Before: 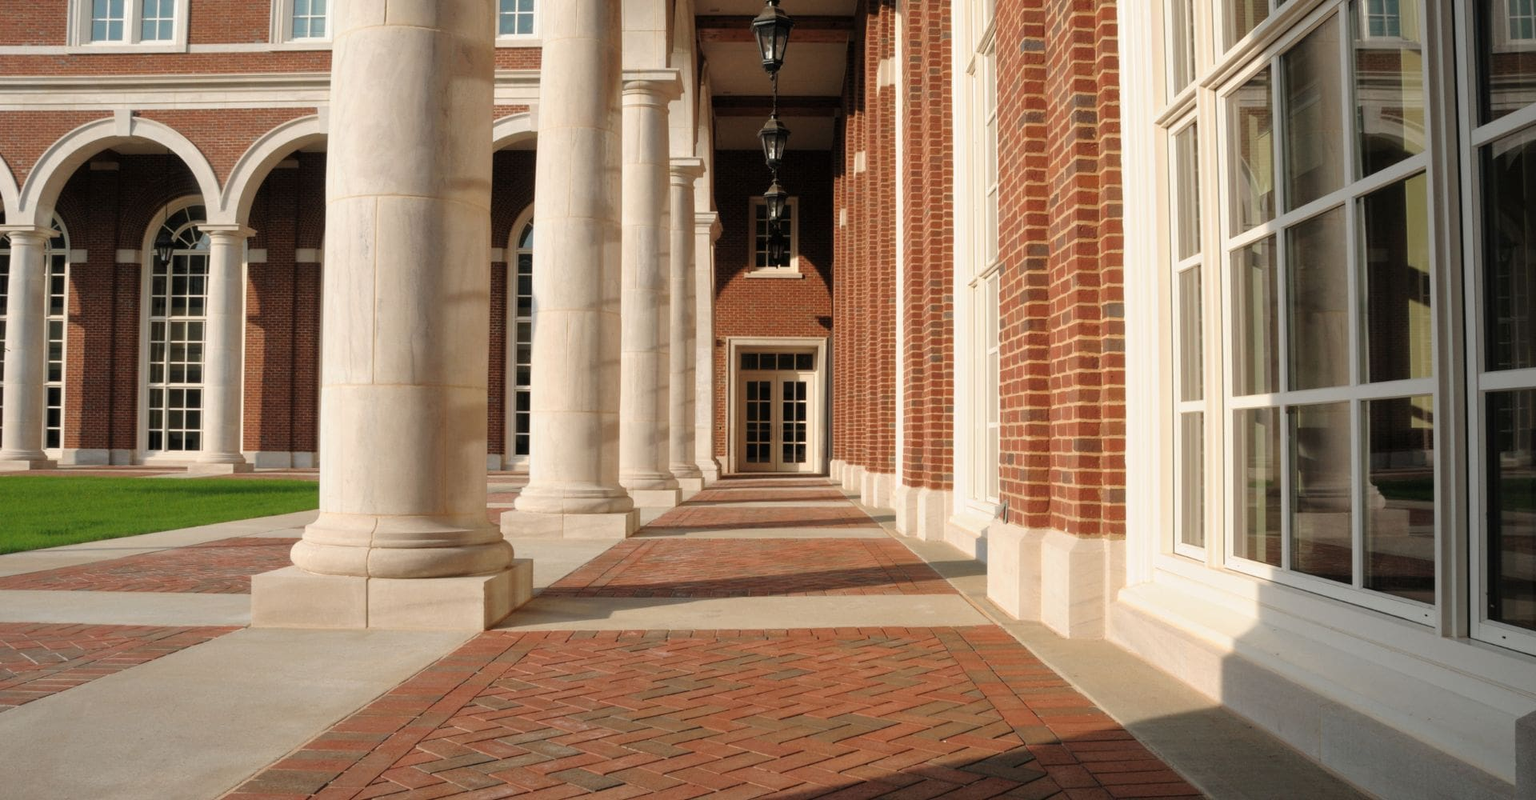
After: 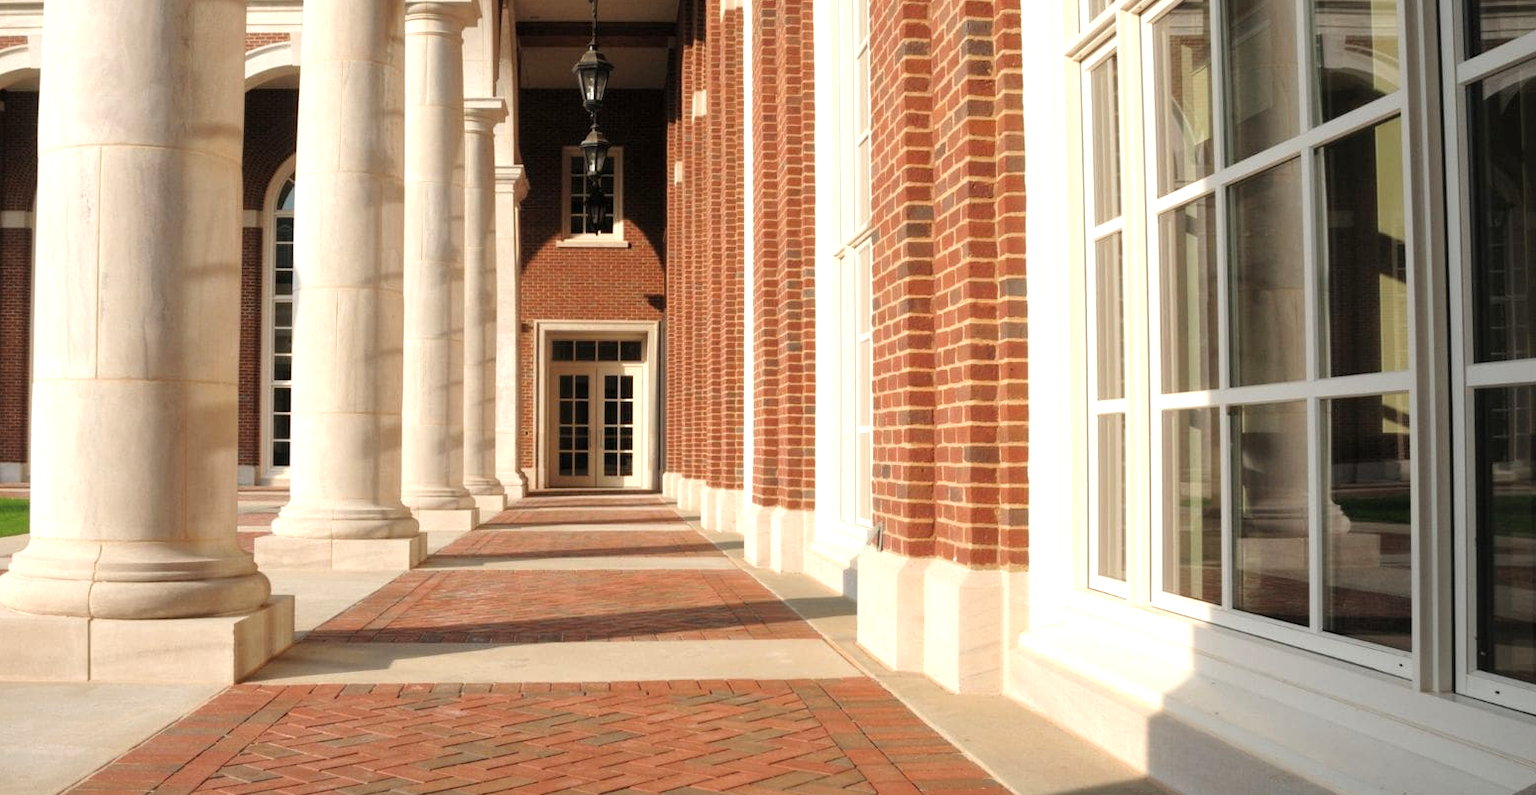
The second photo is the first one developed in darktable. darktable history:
exposure: exposure 0.507 EV, compensate highlight preservation false
crop: left 19.233%, top 9.879%, bottom 9.764%
